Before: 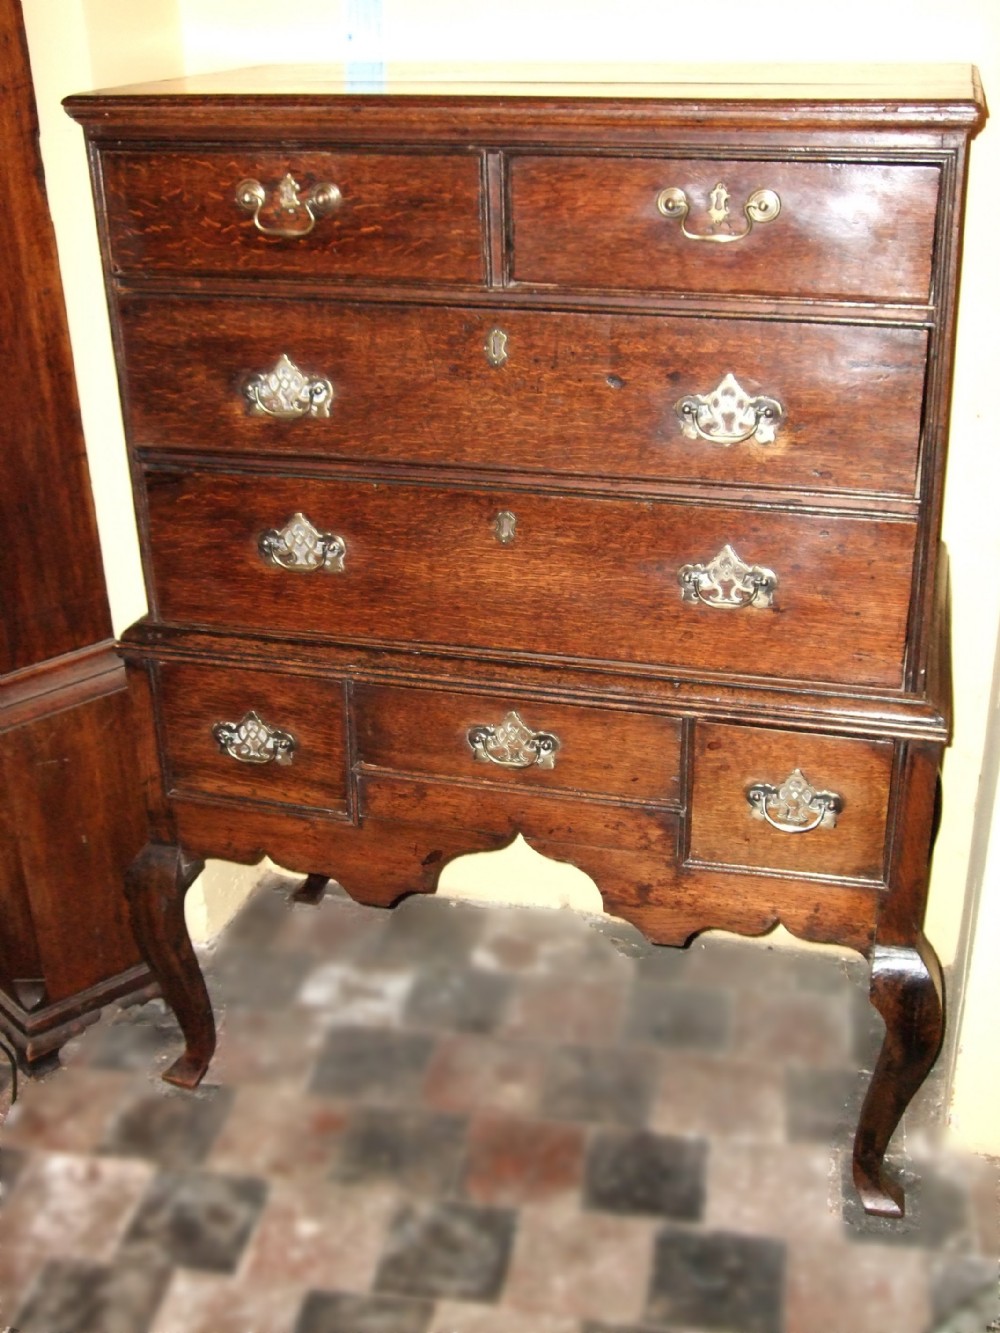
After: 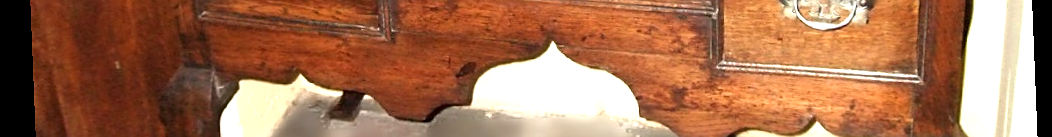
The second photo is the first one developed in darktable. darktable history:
crop and rotate: top 59.084%, bottom 30.916%
rotate and perspective: rotation -2.29°, automatic cropping off
exposure: exposure 0.6 EV, compensate highlight preservation false
sharpen: on, module defaults
